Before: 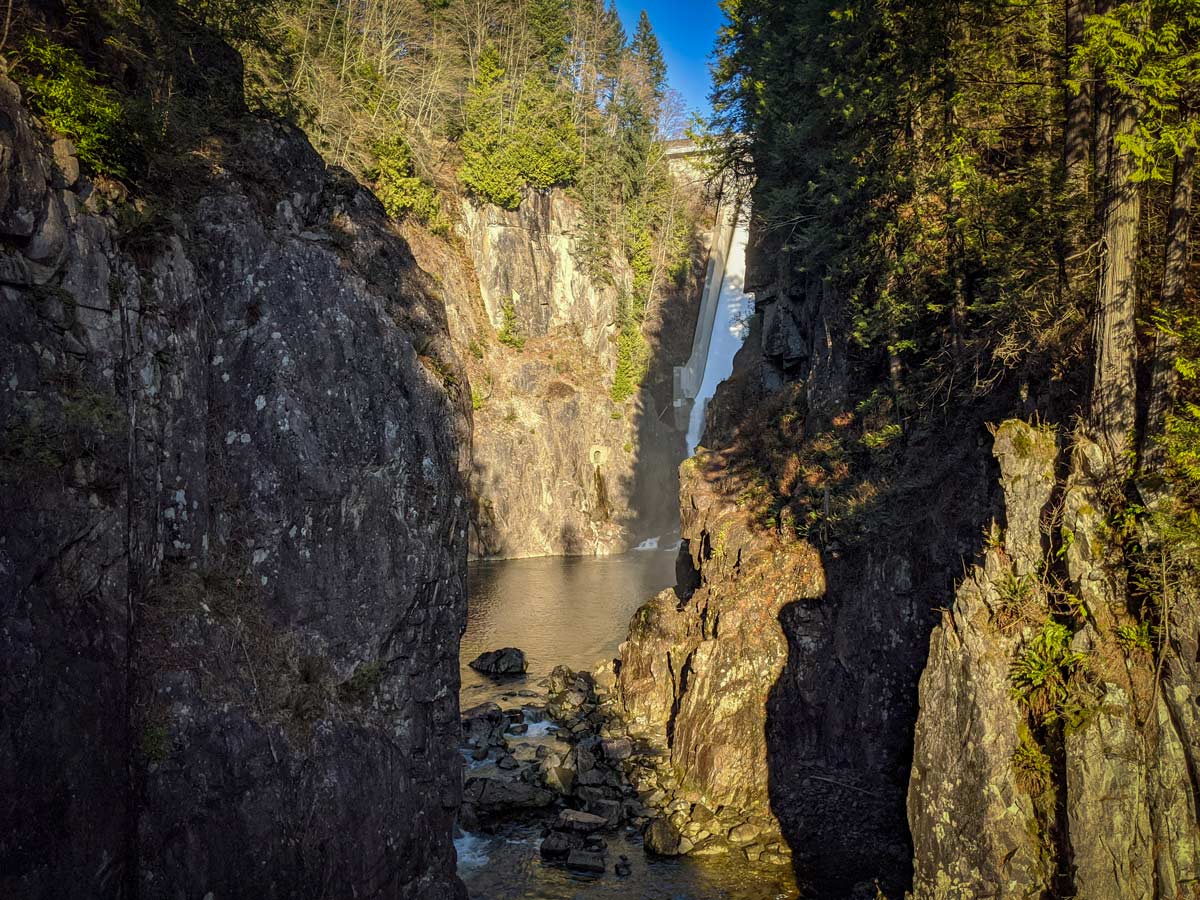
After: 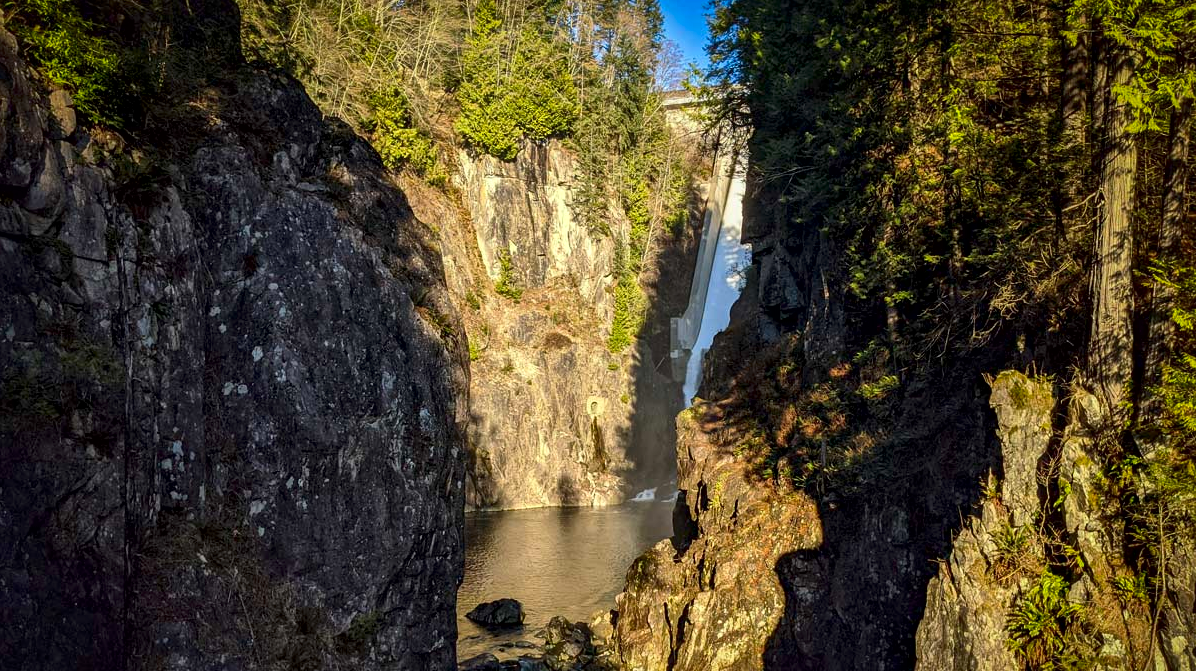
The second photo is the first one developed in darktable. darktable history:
local contrast: mode bilateral grid, contrast 20, coarseness 51, detail 141%, midtone range 0.2
crop: left 0.257%, top 5.53%, bottom 19.896%
contrast brightness saturation: contrast 0.128, brightness -0.052, saturation 0.164
